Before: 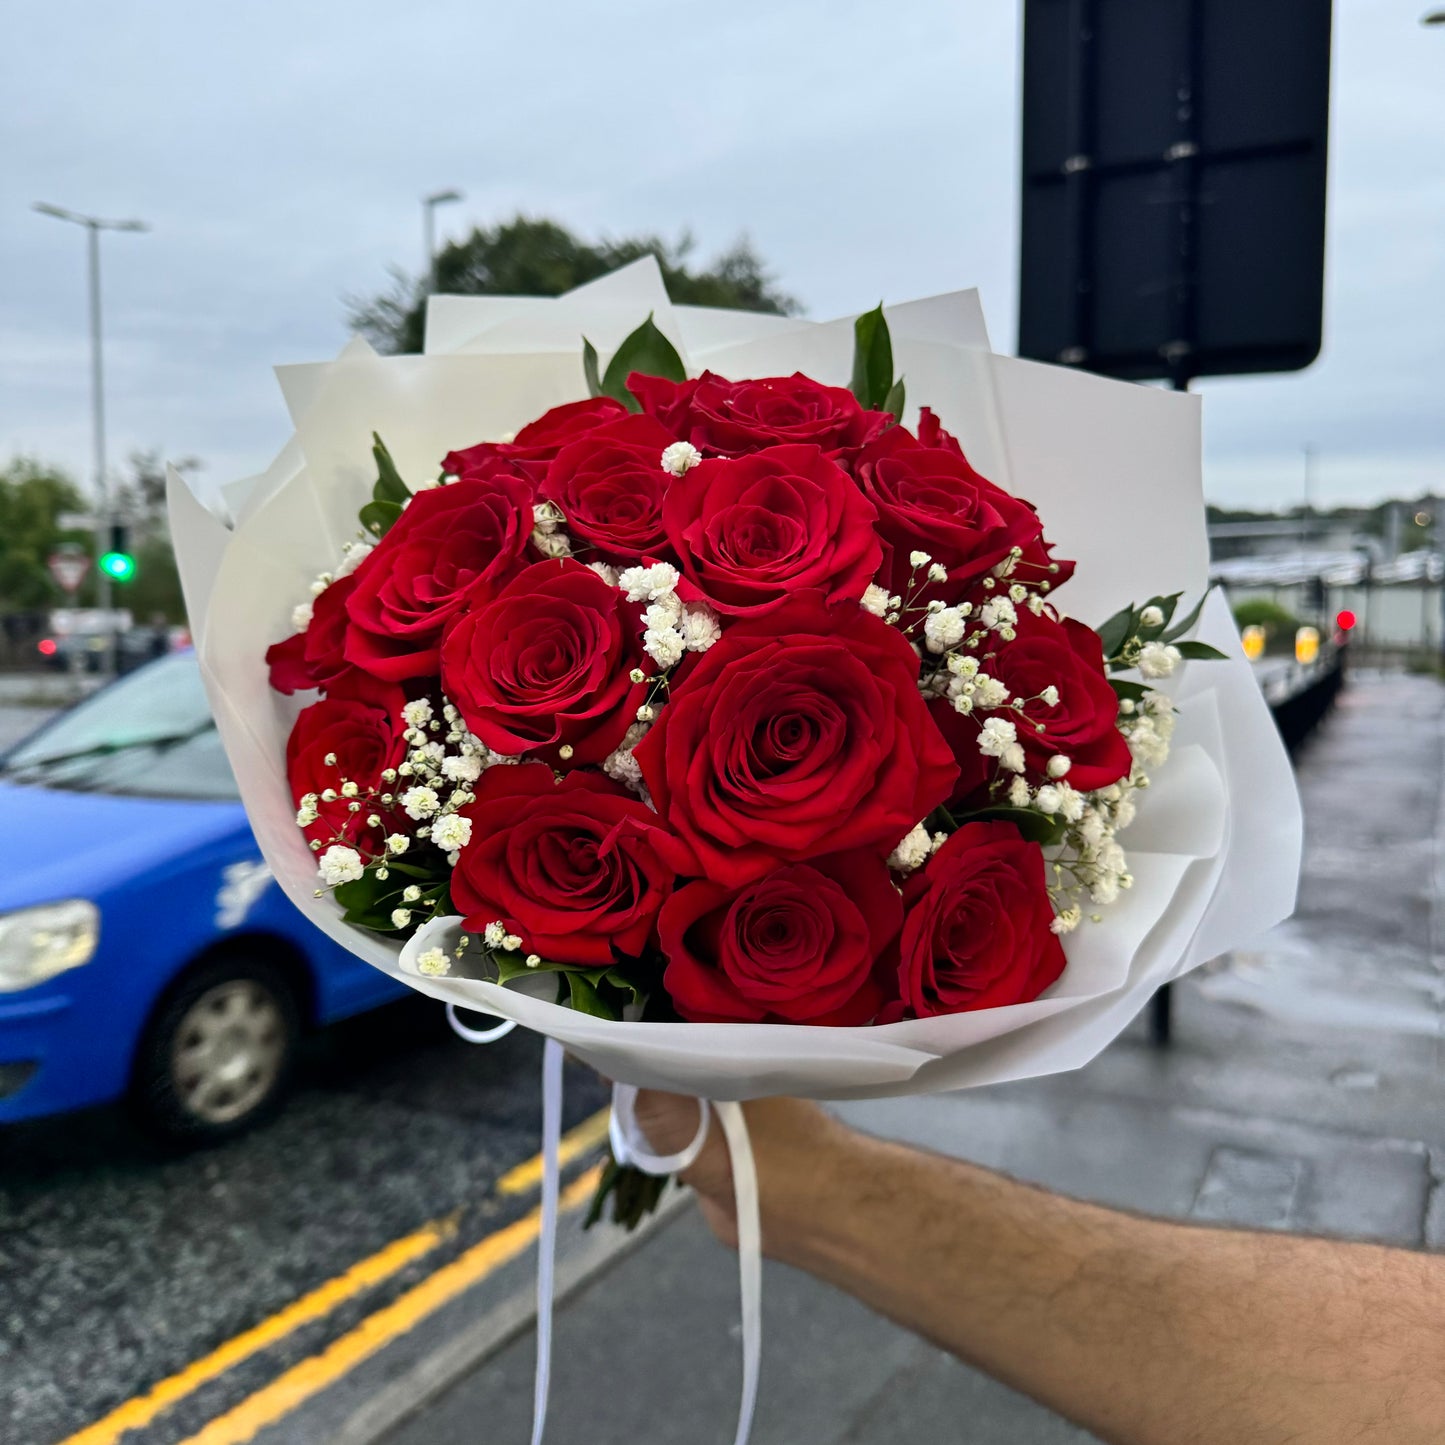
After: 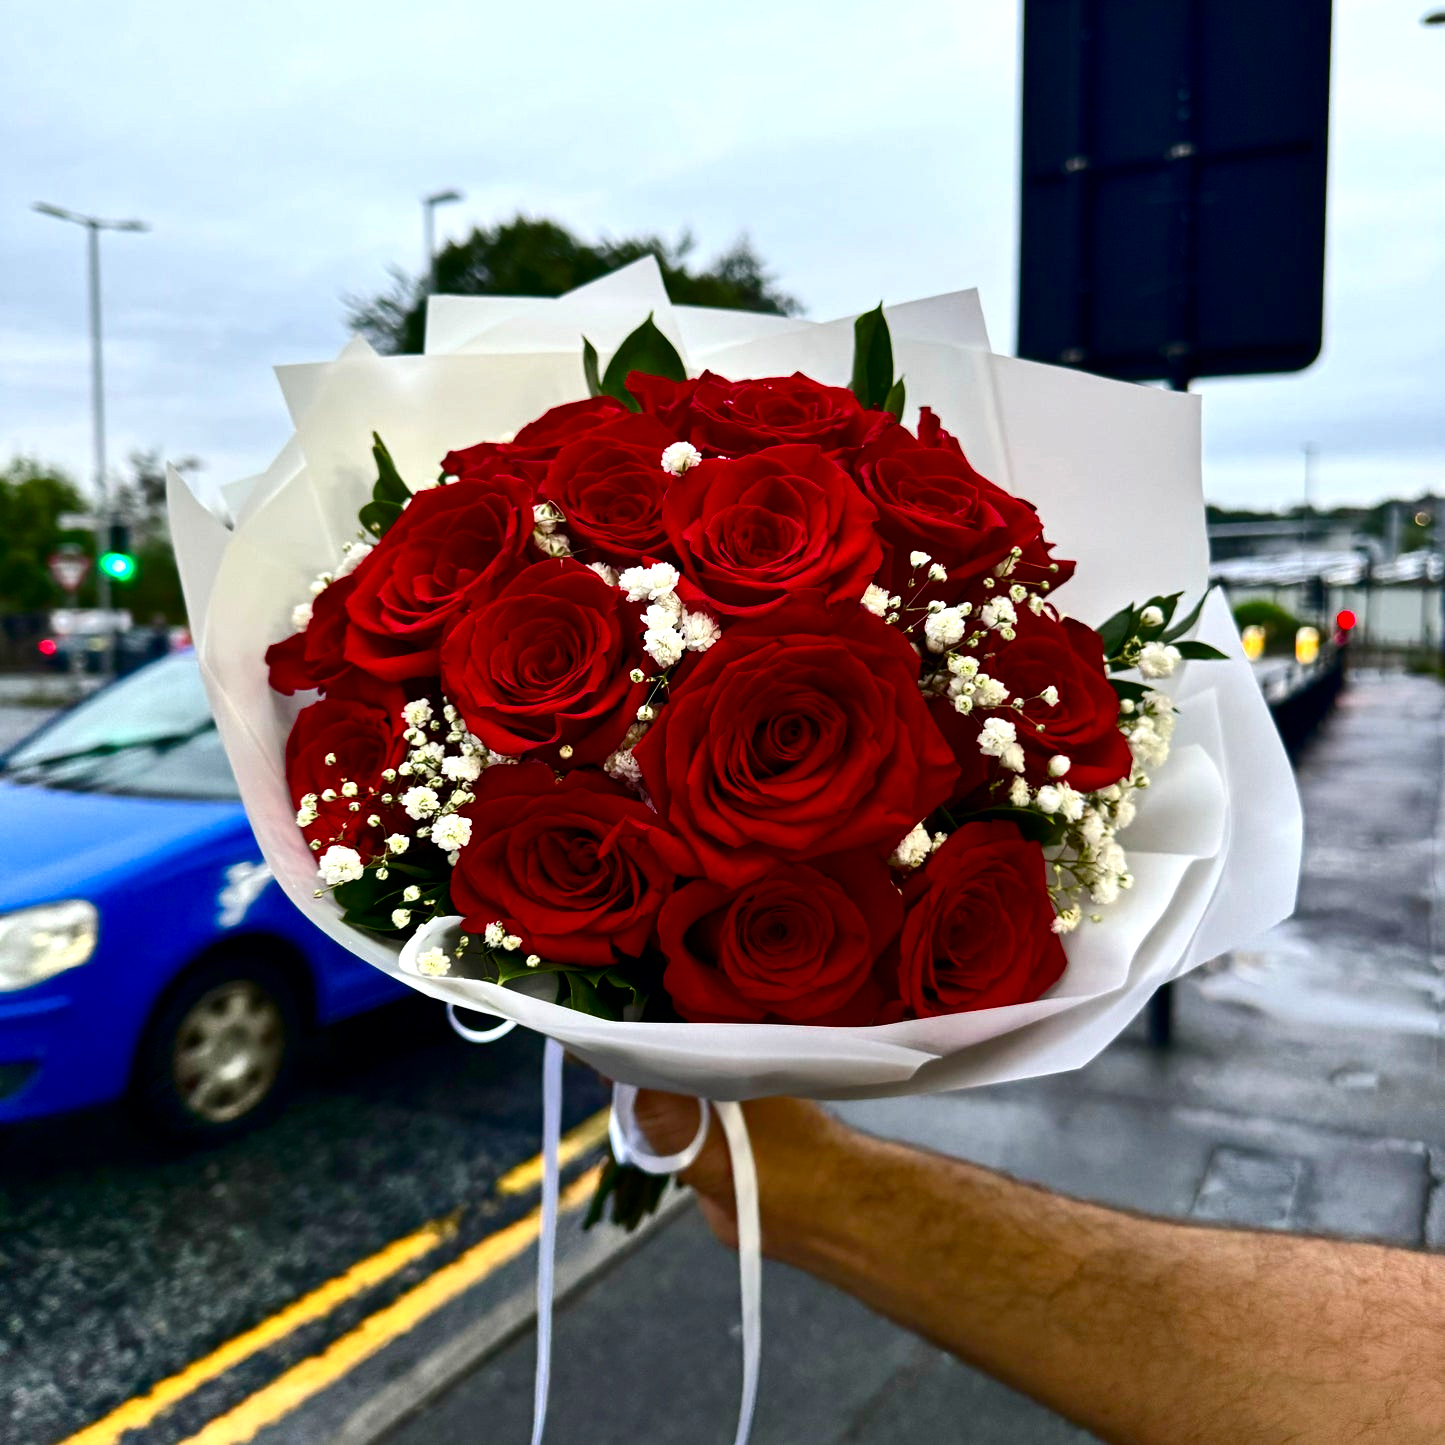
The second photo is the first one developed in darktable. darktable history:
color balance rgb: perceptual saturation grading › global saturation 25%, perceptual saturation grading › highlights -50%, perceptual saturation grading › shadows 30%, perceptual brilliance grading › global brilliance 12%, global vibrance 20%
contrast brightness saturation: contrast 0.13, brightness -0.24, saturation 0.14
